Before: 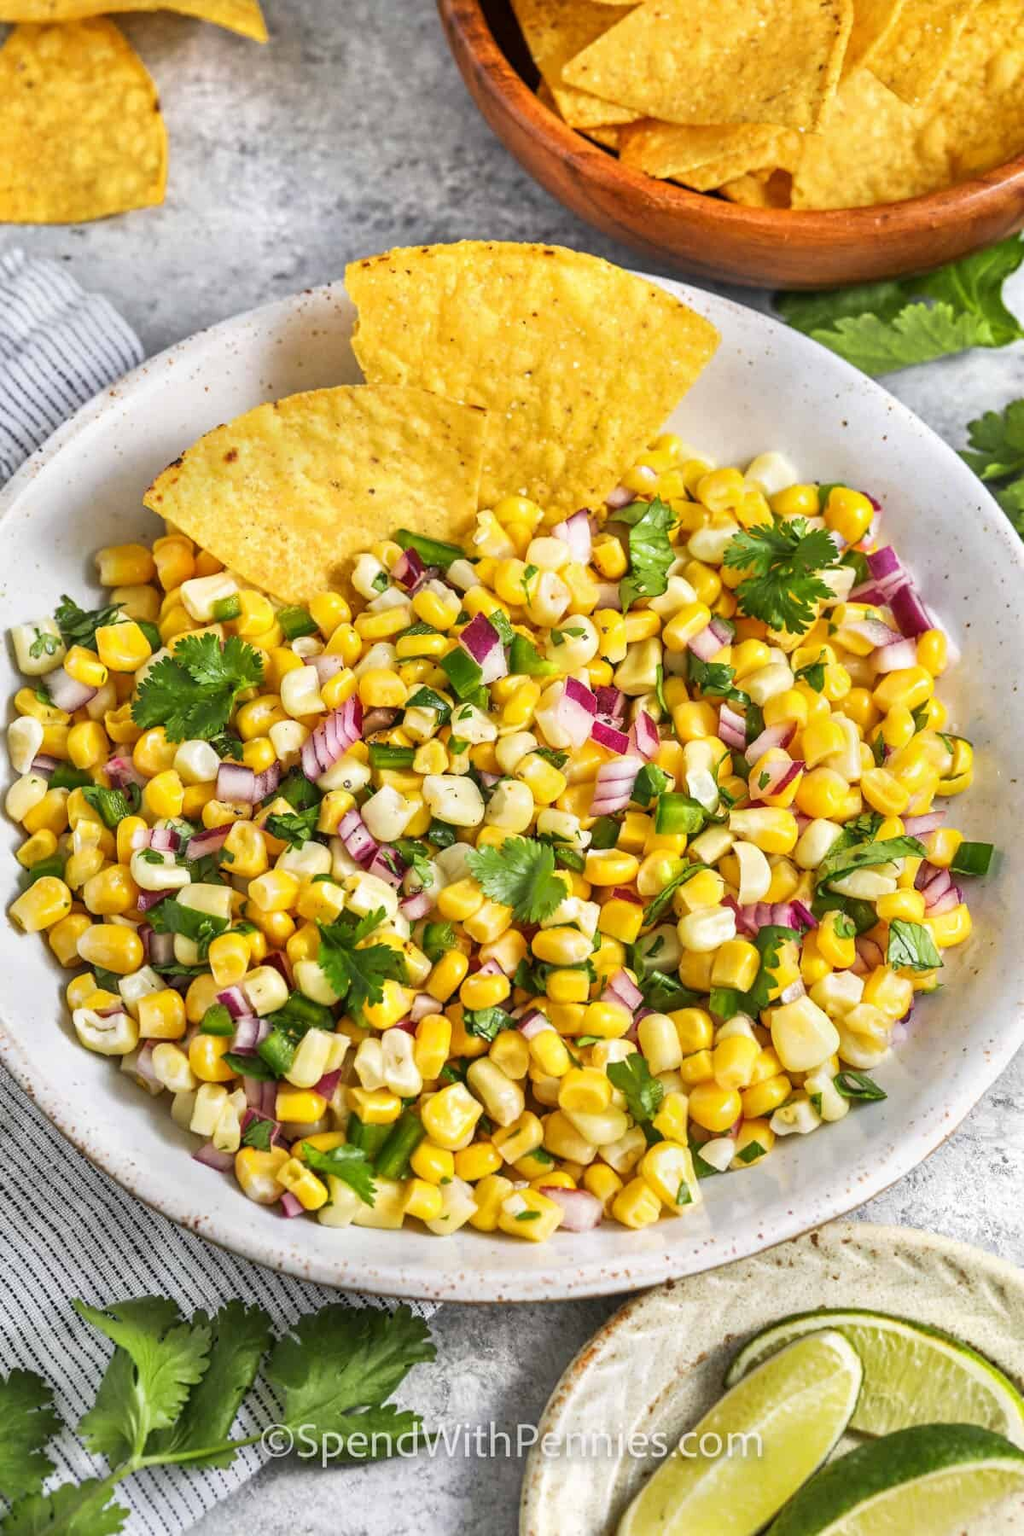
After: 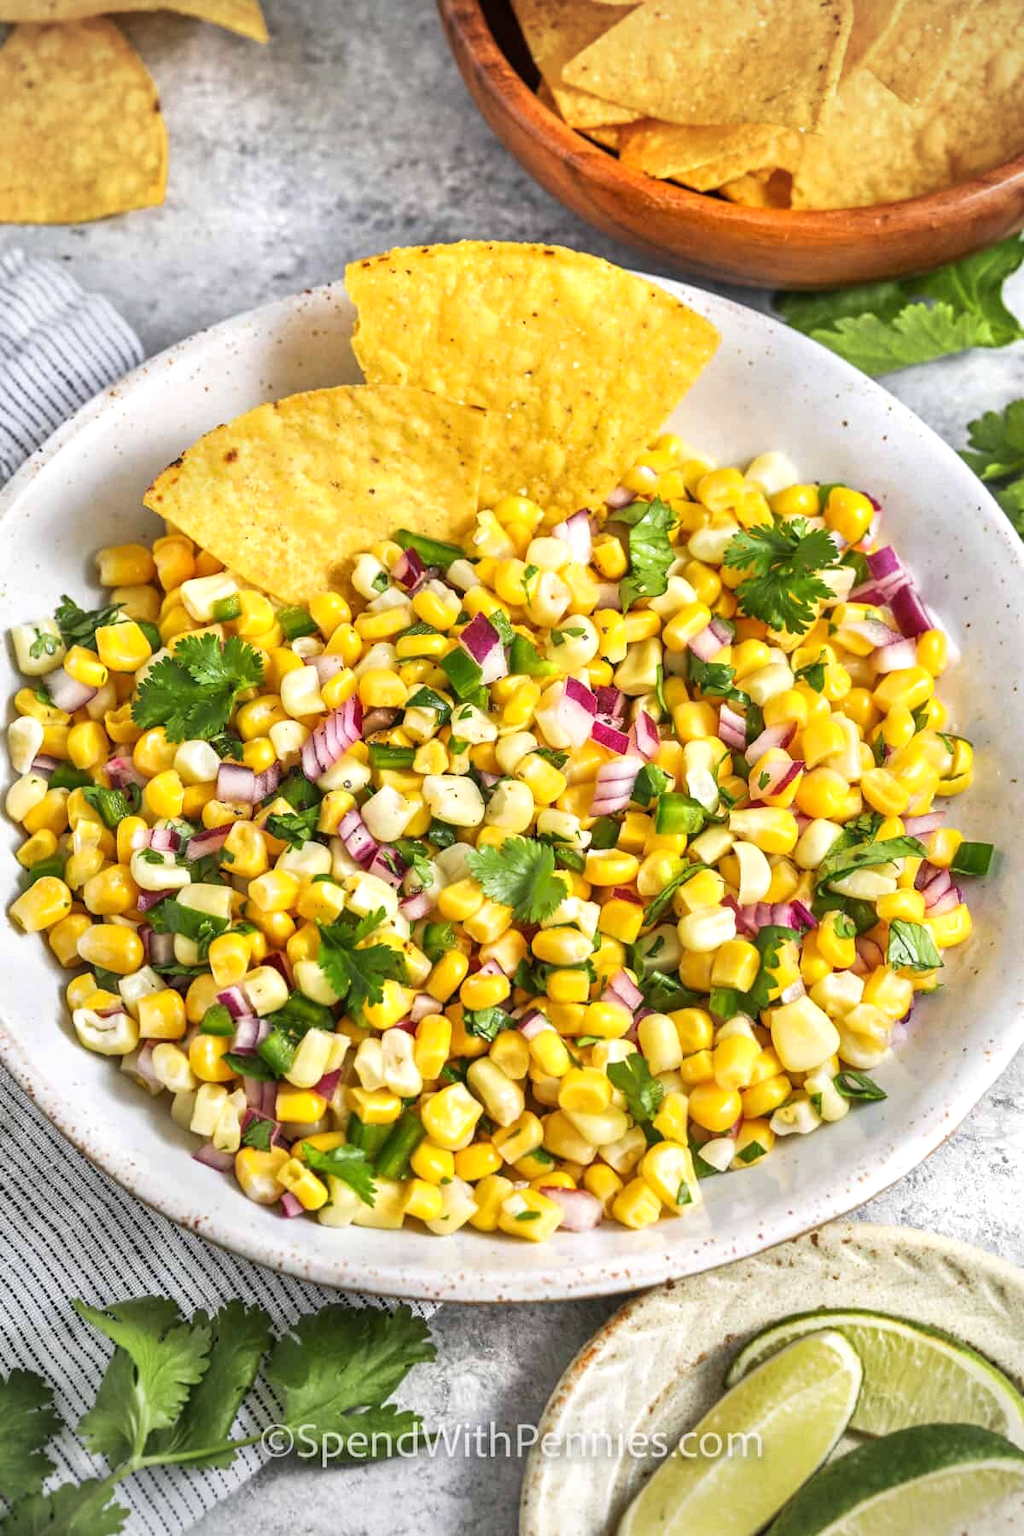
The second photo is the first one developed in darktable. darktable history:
exposure: exposure 0.203 EV, compensate exposure bias true, compensate highlight preservation false
vignetting: fall-off radius 63.34%
